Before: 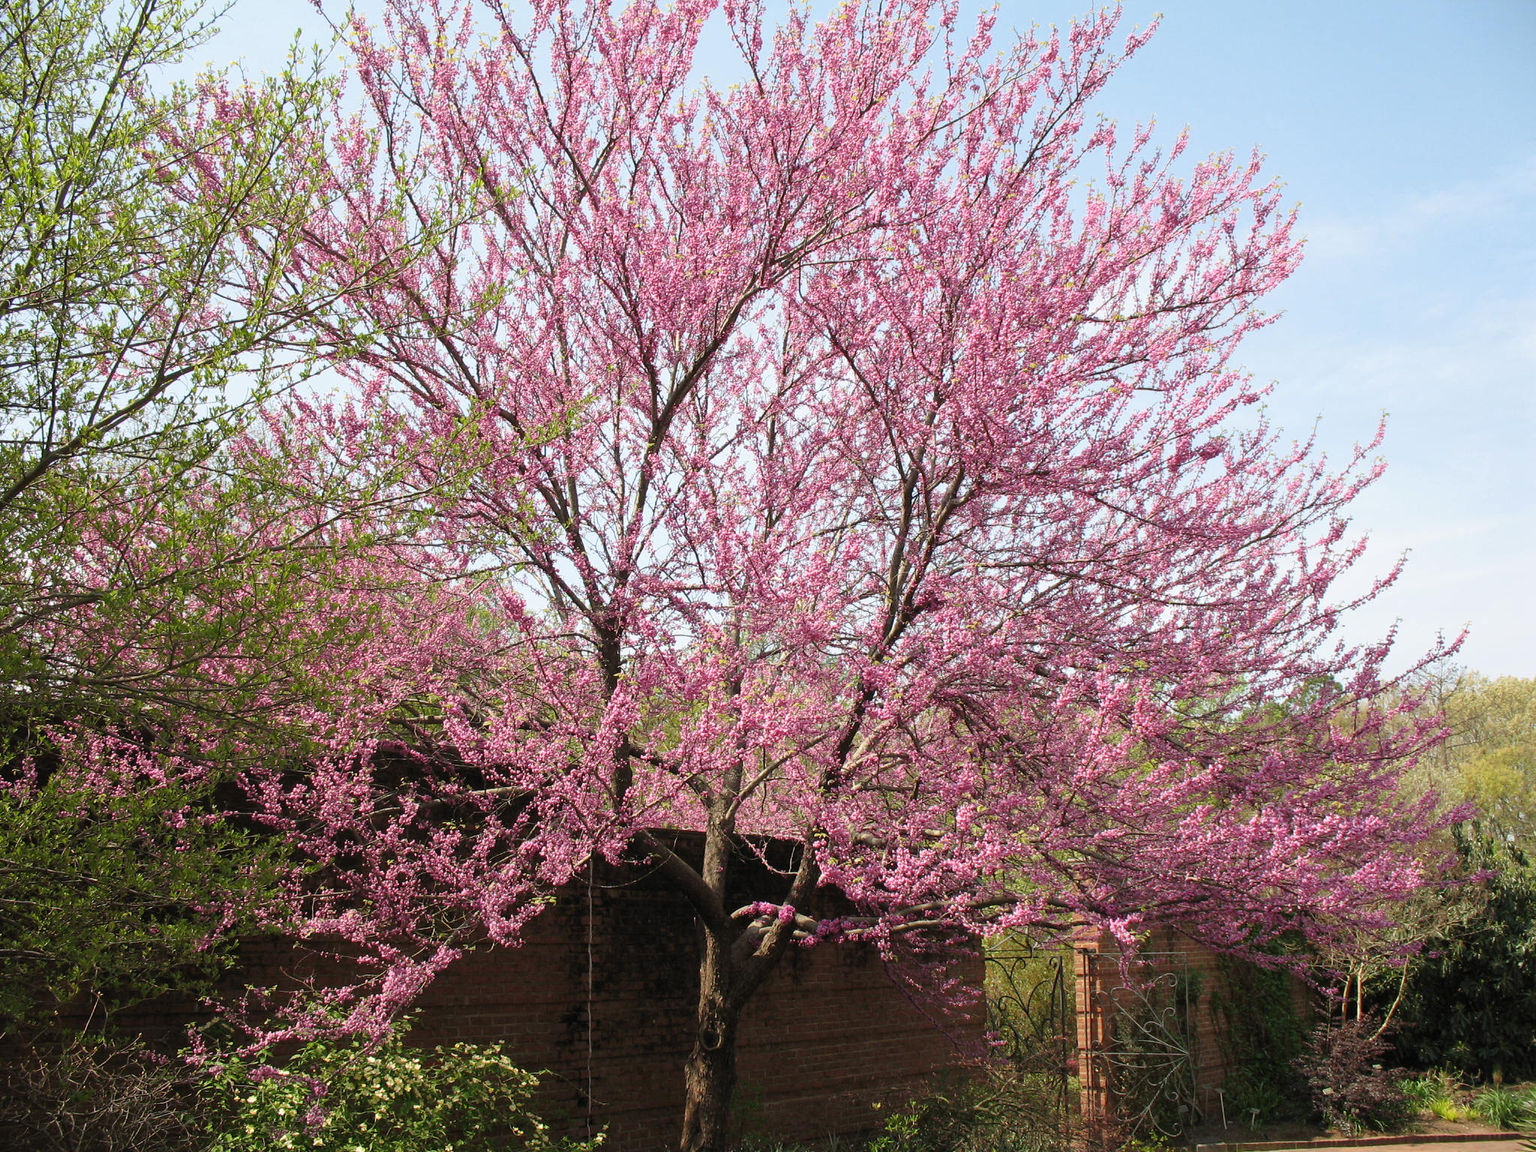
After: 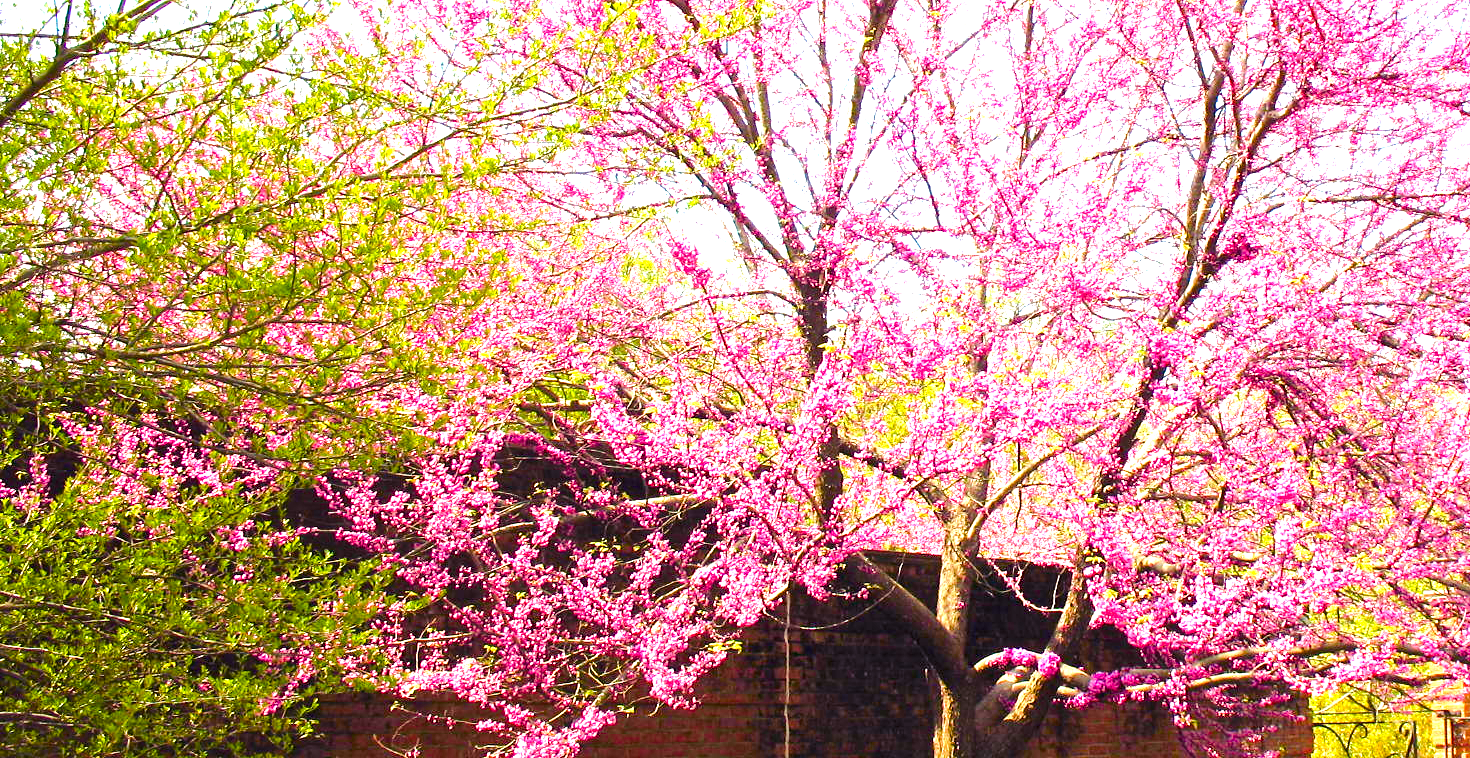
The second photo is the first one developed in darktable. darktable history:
crop: top 36.092%, right 28.212%, bottom 14.497%
exposure: black level correction 0, exposure 1.618 EV, compensate highlight preservation false
color balance rgb: shadows lift › luminance -21.822%, shadows lift › chroma 9.221%, shadows lift › hue 284.35°, highlights gain › chroma 1.073%, highlights gain › hue 68.19°, linear chroma grading › global chroma 15.015%, perceptual saturation grading › global saturation 20%, perceptual saturation grading › highlights -24.729%, perceptual saturation grading › shadows 49.366%, perceptual brilliance grading › mid-tones 9.801%, perceptual brilliance grading › shadows 15.693%, global vibrance 50.353%
tone equalizer: -8 EV -0.395 EV, -7 EV -0.355 EV, -6 EV -0.327 EV, -5 EV -0.195 EV, -3 EV 0.213 EV, -2 EV 0.347 EV, -1 EV 0.38 EV, +0 EV 0.405 EV, edges refinement/feathering 500, mask exposure compensation -1.57 EV, preserve details guided filter
local contrast: mode bilateral grid, contrast 19, coarseness 50, detail 130%, midtone range 0.2
